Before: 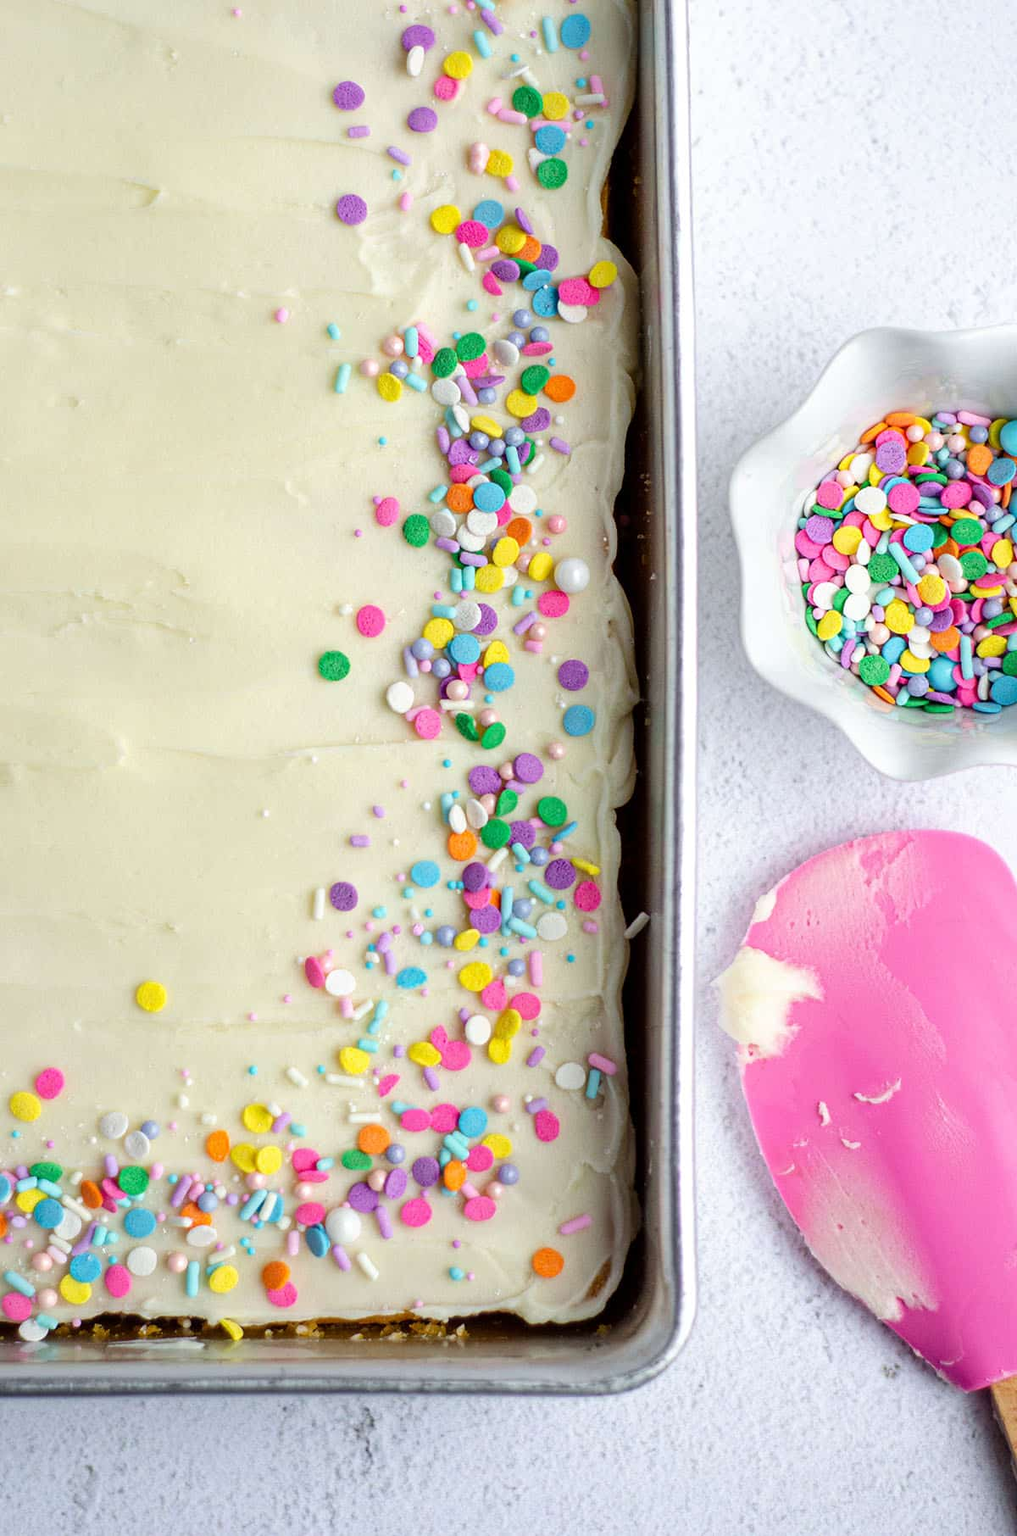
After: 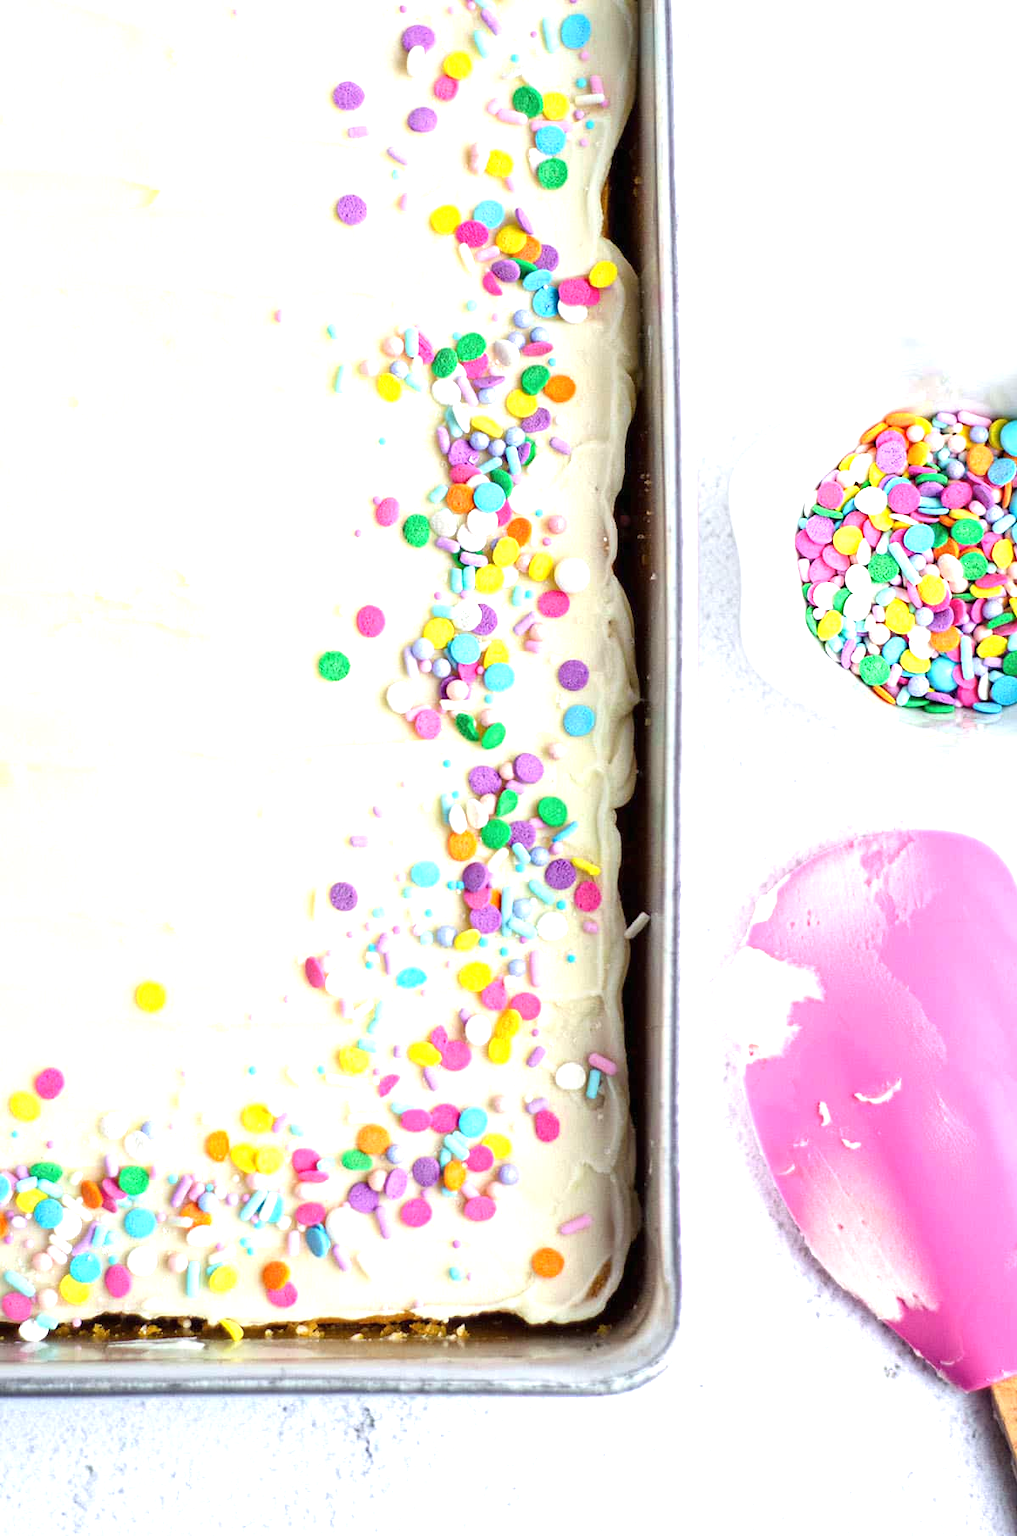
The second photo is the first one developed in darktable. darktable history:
color zones: curves: ch0 [(0.068, 0.464) (0.25, 0.5) (0.48, 0.508) (0.75, 0.536) (0.886, 0.476) (0.967, 0.456)]; ch1 [(0.066, 0.456) (0.25, 0.5) (0.616, 0.508) (0.746, 0.56) (0.934, 0.444)]
exposure: black level correction 0, exposure 1 EV, compensate exposure bias true, compensate highlight preservation false
